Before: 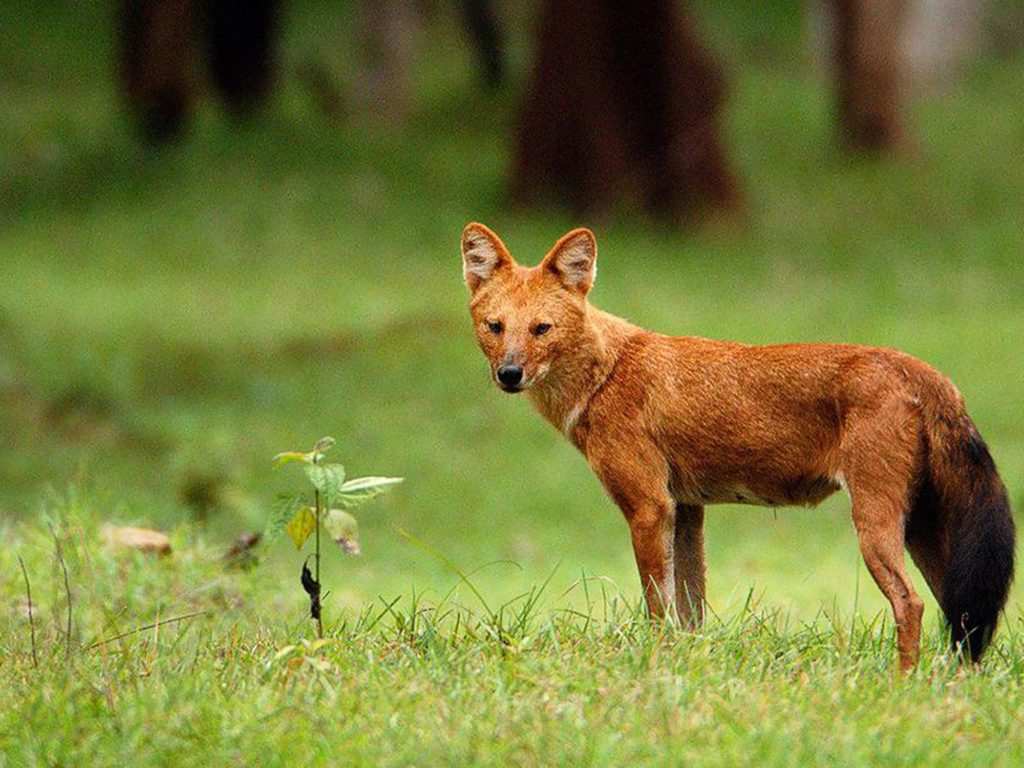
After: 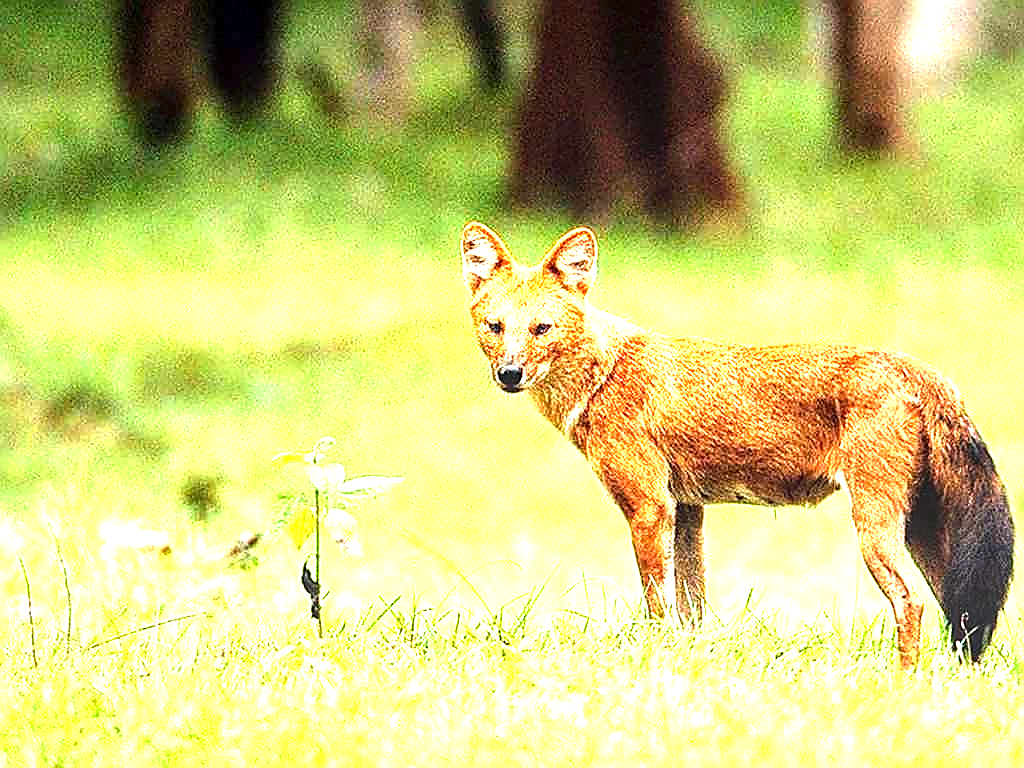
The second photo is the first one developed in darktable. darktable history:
local contrast: on, module defaults
sharpen: radius 1.4, amount 1.25, threshold 0.7
exposure: black level correction 0.001, exposure 1.735 EV, compensate highlight preservation false
tone equalizer: -8 EV -0.75 EV, -7 EV -0.7 EV, -6 EV -0.6 EV, -5 EV -0.4 EV, -3 EV 0.4 EV, -2 EV 0.6 EV, -1 EV 0.7 EV, +0 EV 0.75 EV, edges refinement/feathering 500, mask exposure compensation -1.57 EV, preserve details no
